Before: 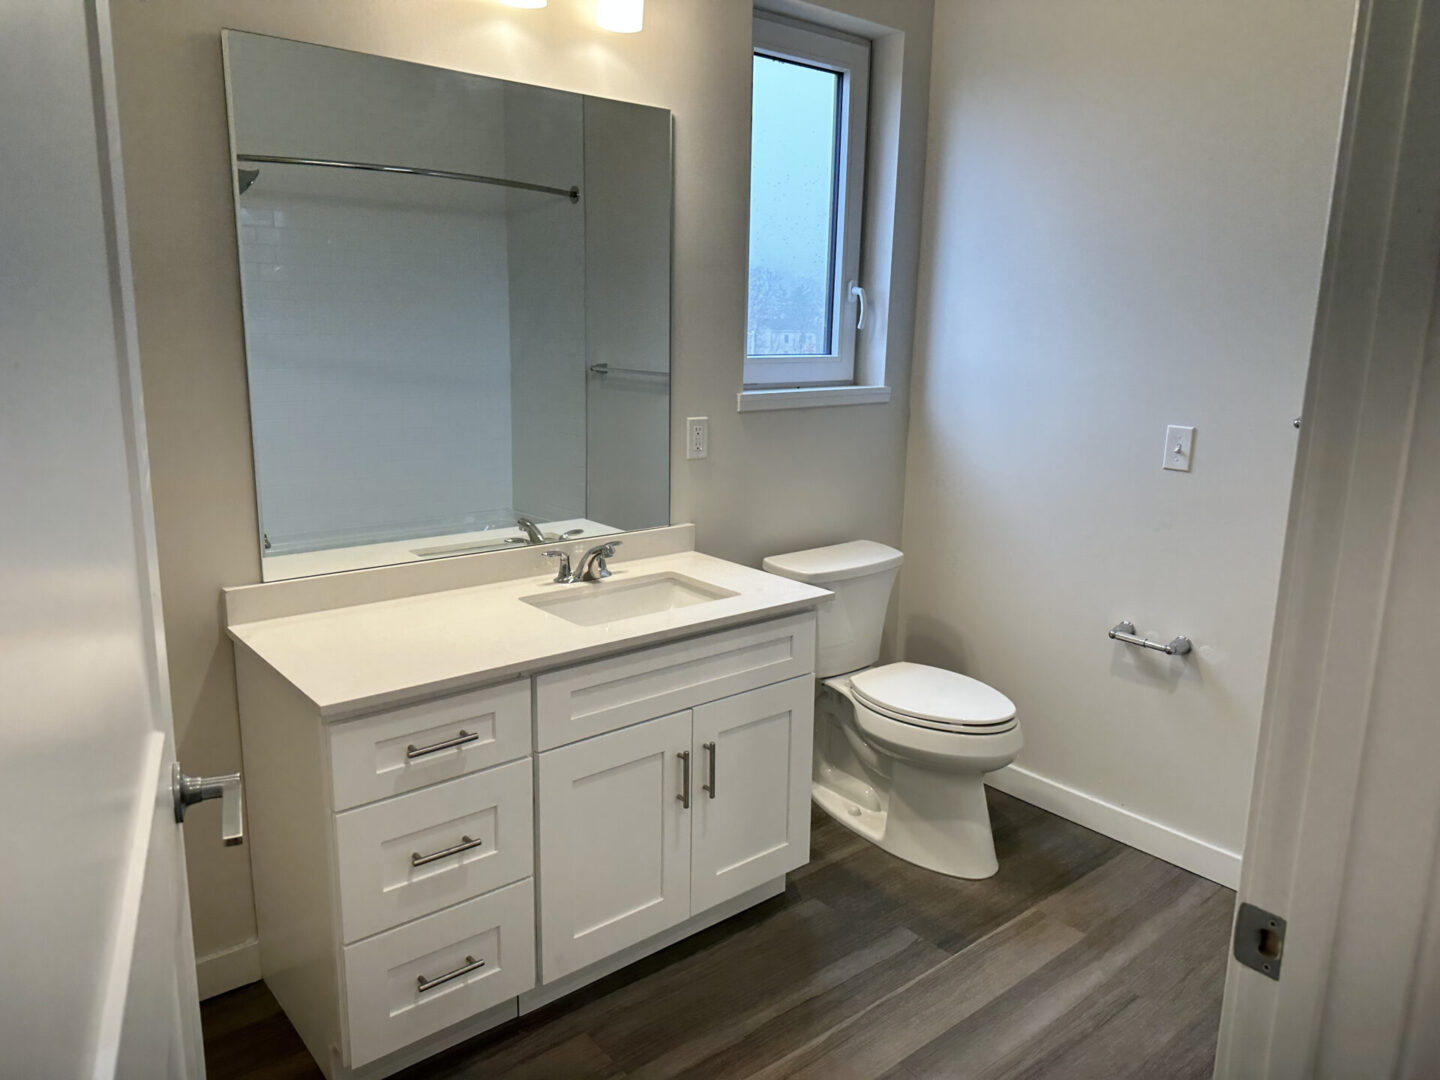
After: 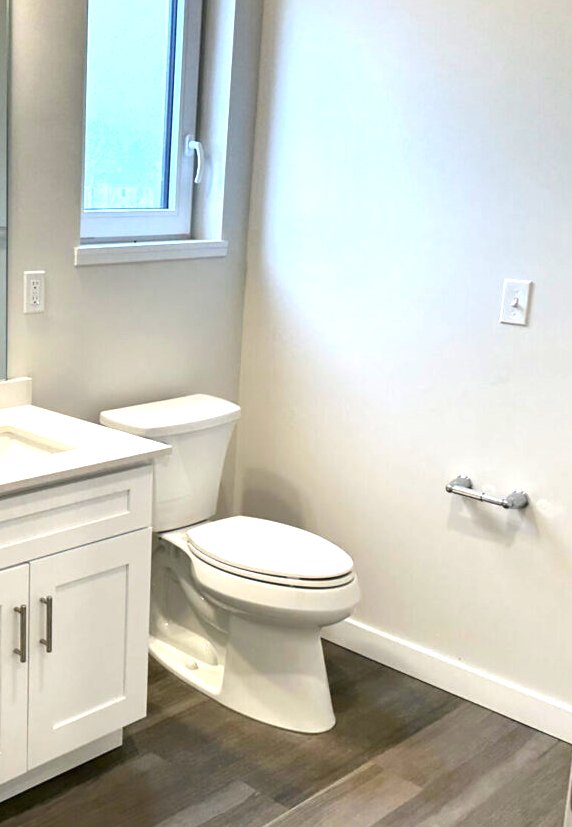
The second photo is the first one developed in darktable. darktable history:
exposure: exposure 1.067 EV, compensate exposure bias true, compensate highlight preservation false
crop: left 46.099%, top 13.525%, right 14.168%, bottom 9.819%
